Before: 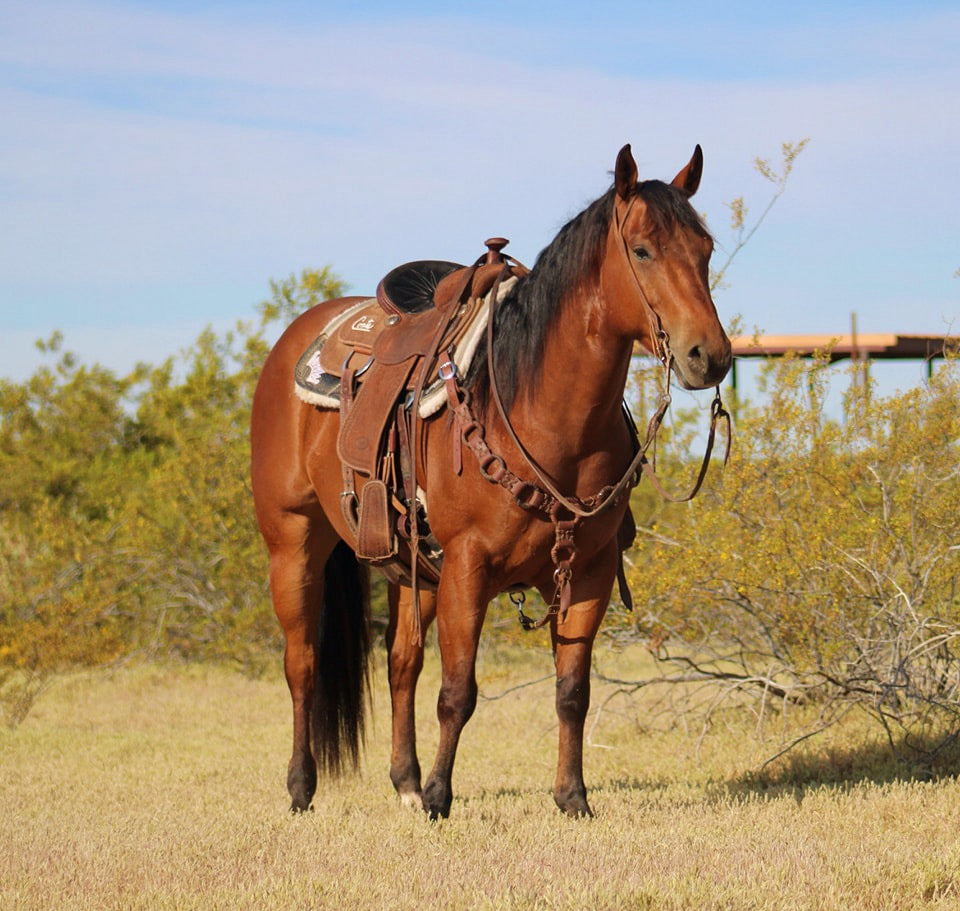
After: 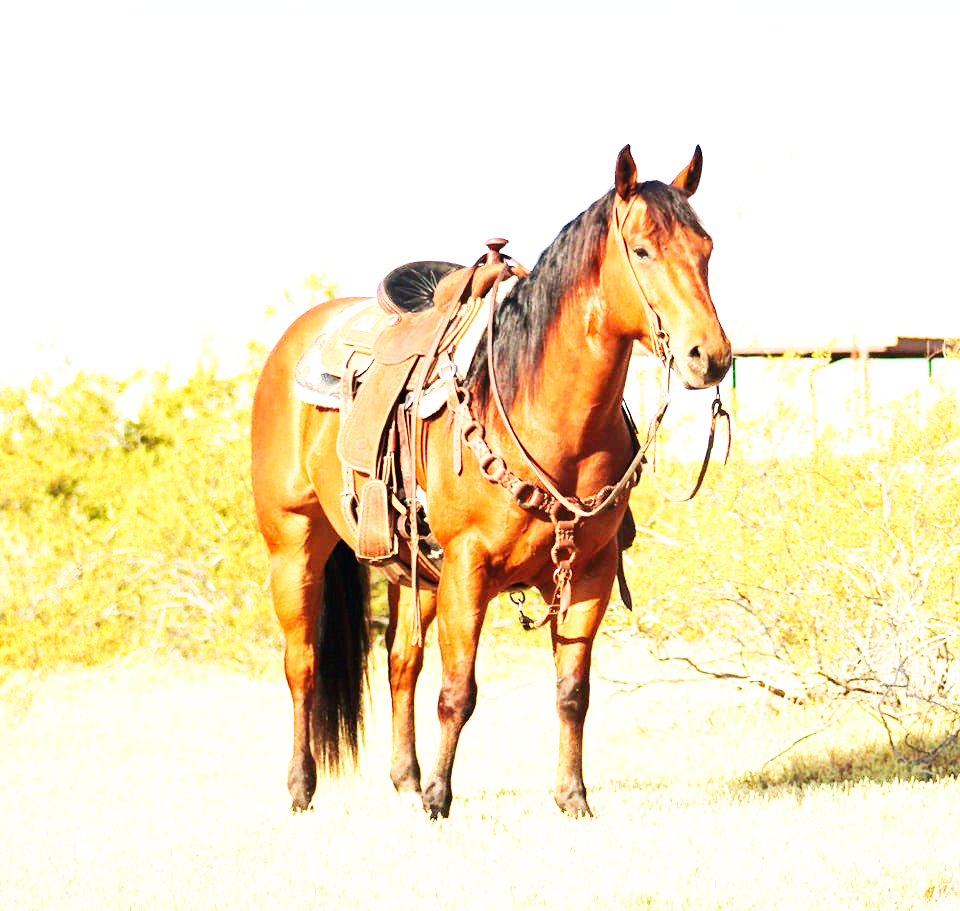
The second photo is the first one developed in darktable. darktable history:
exposure: black level correction 0, exposure 1.35 EV, compensate exposure bias true, compensate highlight preservation false
base curve: curves: ch0 [(0, 0) (0.007, 0.004) (0.027, 0.03) (0.046, 0.07) (0.207, 0.54) (0.442, 0.872) (0.673, 0.972) (1, 1)], preserve colors none
